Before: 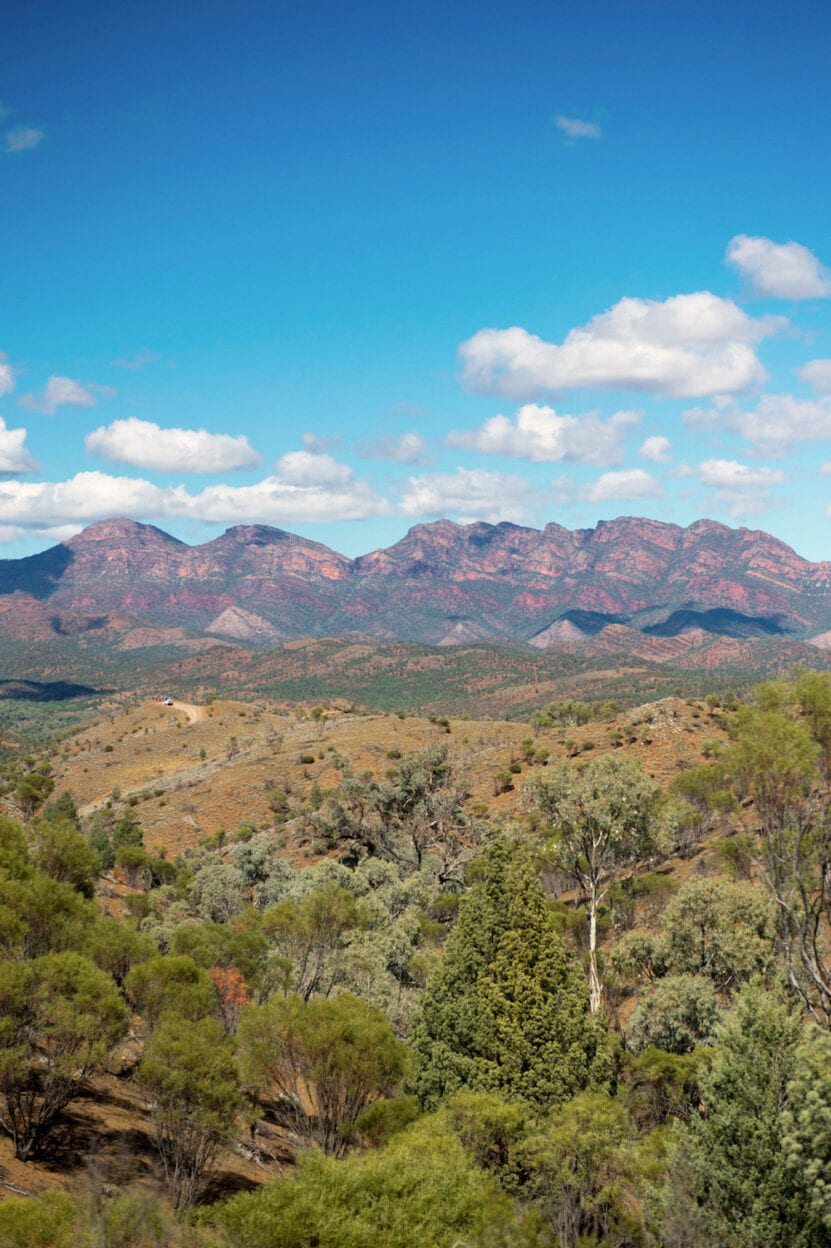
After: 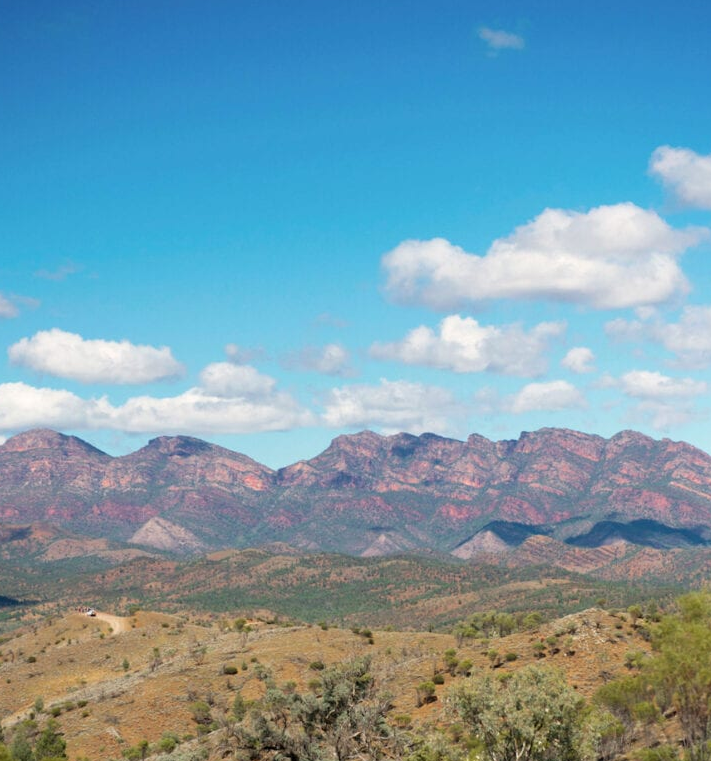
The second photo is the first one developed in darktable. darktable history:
crop and rotate: left 9.373%, top 7.187%, right 5.018%, bottom 31.757%
